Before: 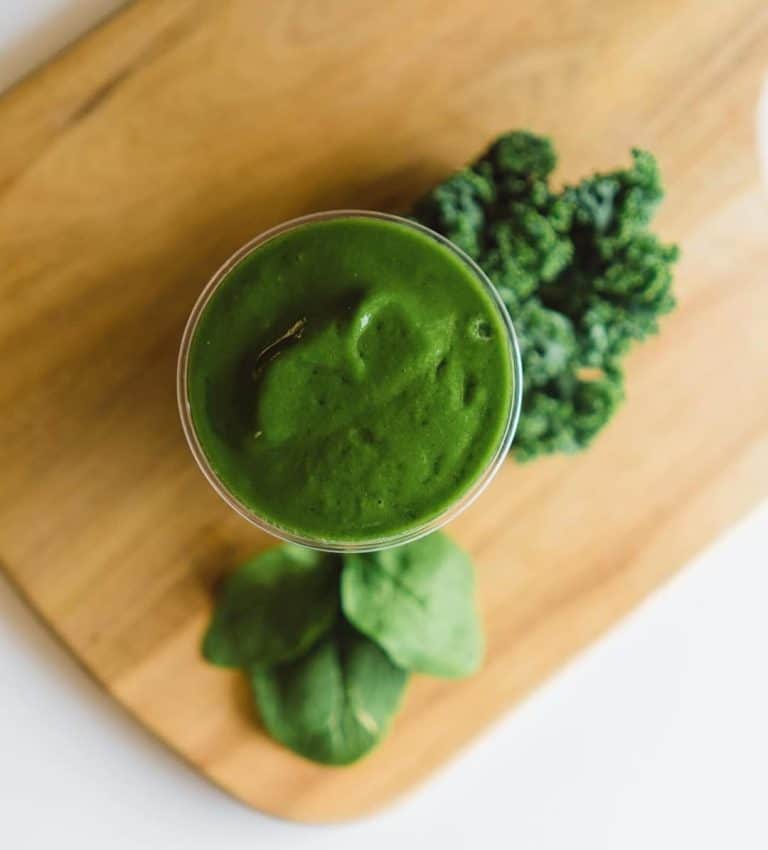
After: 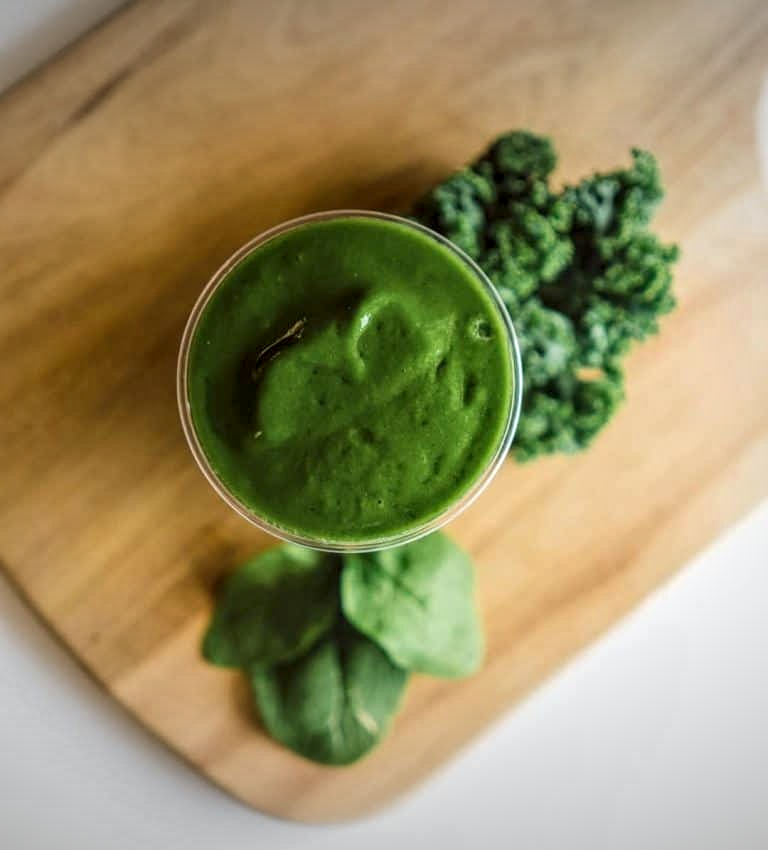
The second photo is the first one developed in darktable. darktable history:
local contrast: highlights 61%, detail 143%, midtone range 0.426
exposure: exposure 0.014 EV, compensate highlight preservation false
vignetting: fall-off radius 99.98%, width/height ratio 1.335
